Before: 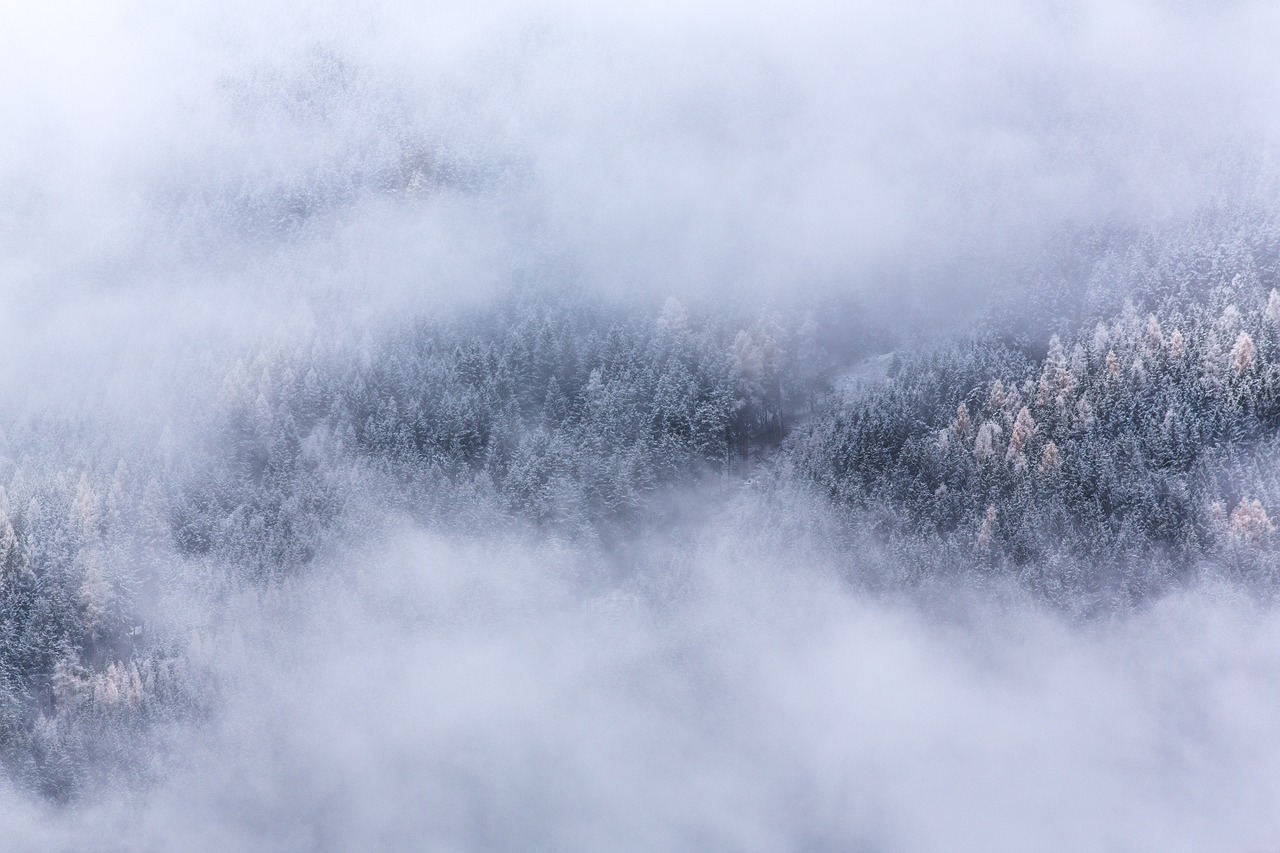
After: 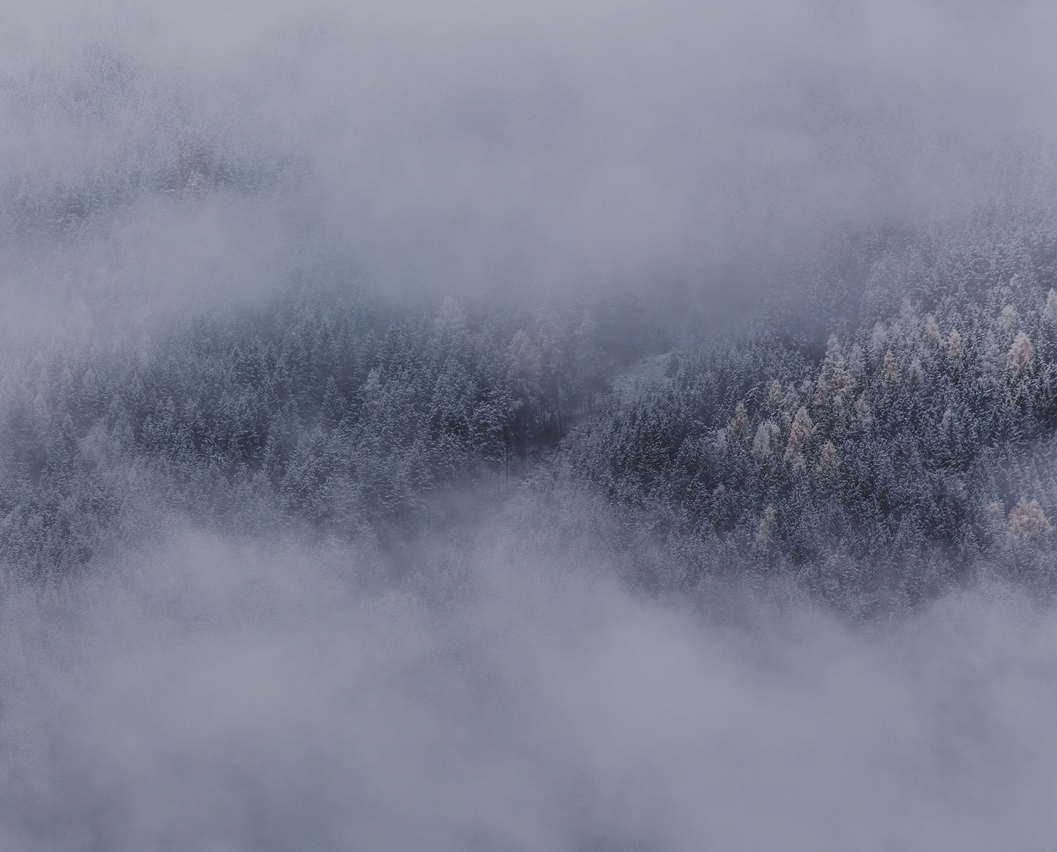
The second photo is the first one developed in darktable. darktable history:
exposure: black level correction -0.015, exposure -0.126 EV, compensate highlight preservation false
crop: left 17.36%, bottom 0.016%
tone equalizer: -8 EV -0.024 EV, -7 EV 0.007 EV, -6 EV -0.007 EV, -5 EV 0.009 EV, -4 EV -0.041 EV, -3 EV -0.228 EV, -2 EV -0.683 EV, -1 EV -0.996 EV, +0 EV -0.983 EV, smoothing diameter 24.8%, edges refinement/feathering 5.8, preserve details guided filter
